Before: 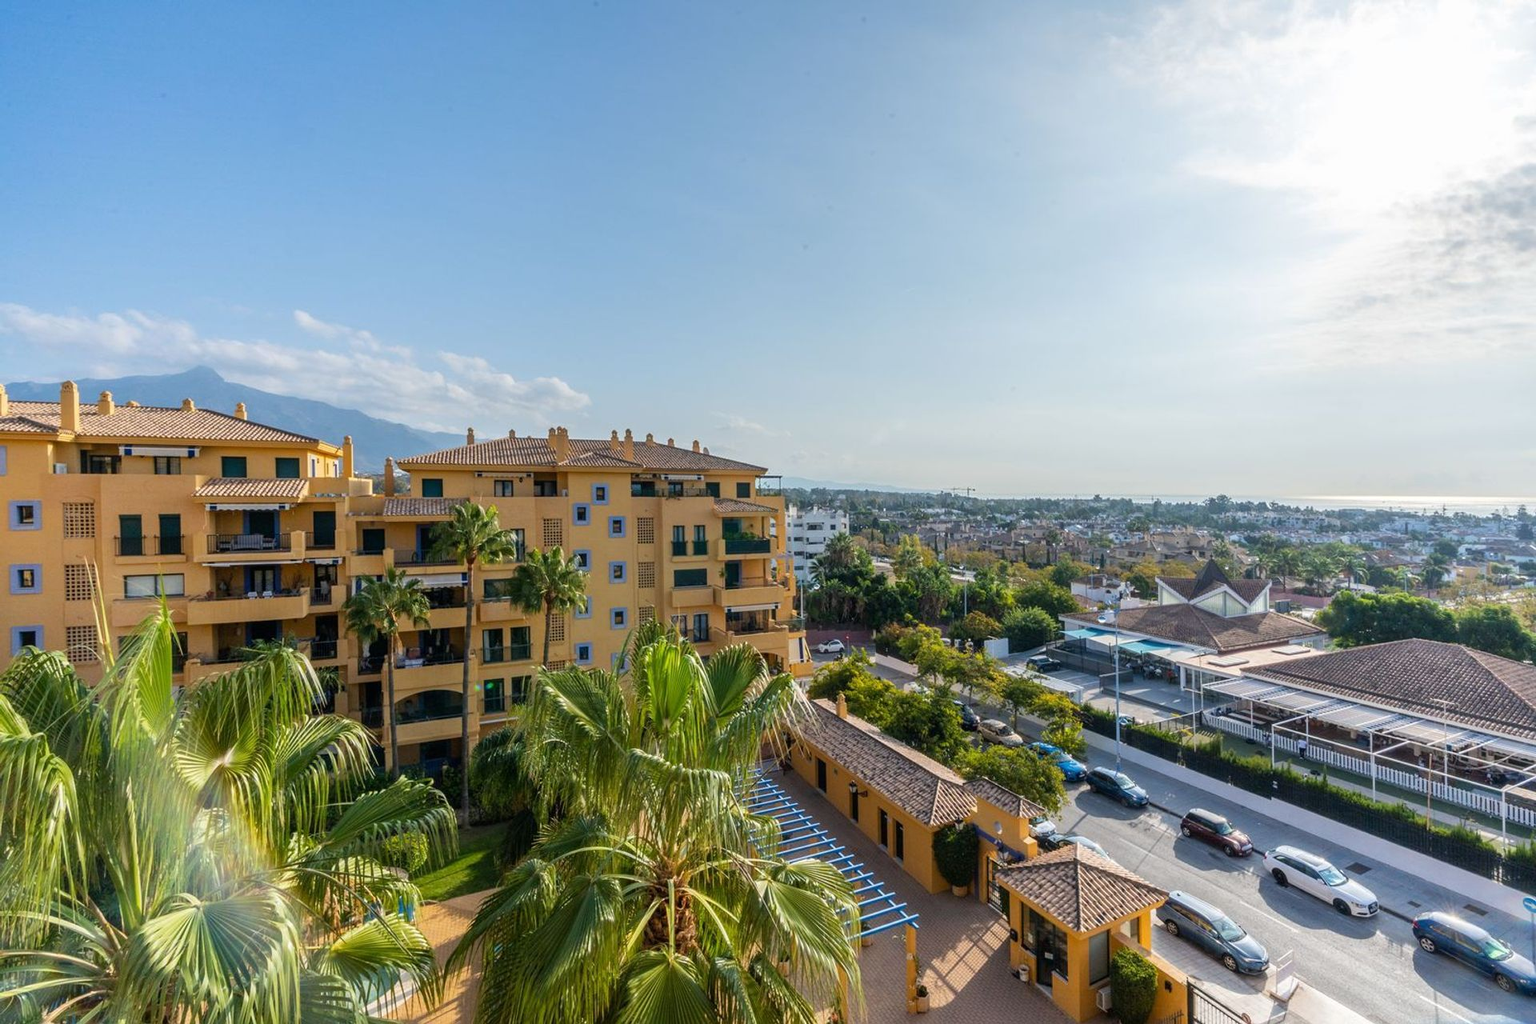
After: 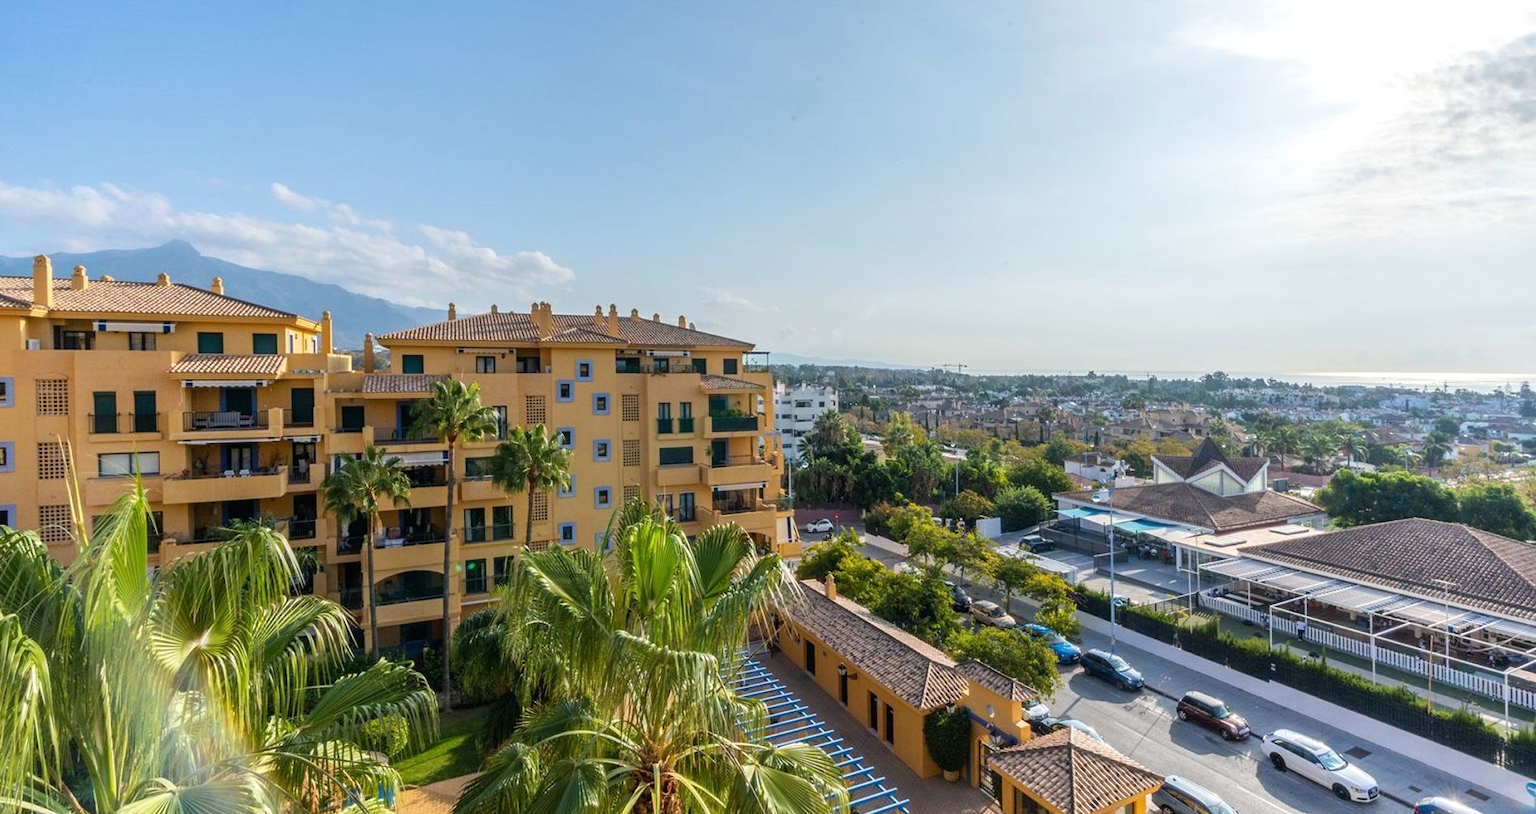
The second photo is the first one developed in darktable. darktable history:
exposure: exposure 0.128 EV, compensate exposure bias true, compensate highlight preservation false
crop and rotate: left 1.825%, top 12.846%, right 0.169%, bottom 9.163%
